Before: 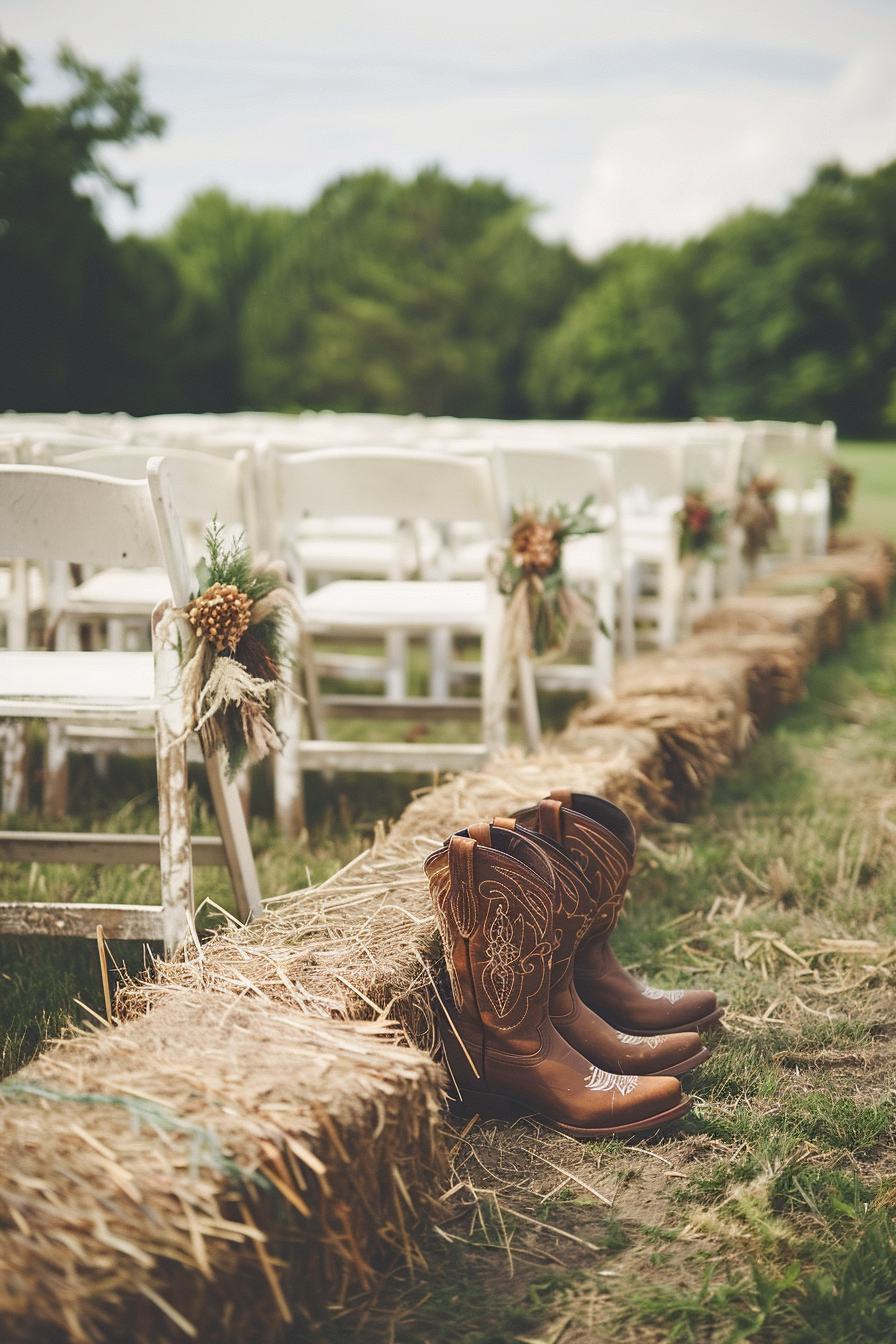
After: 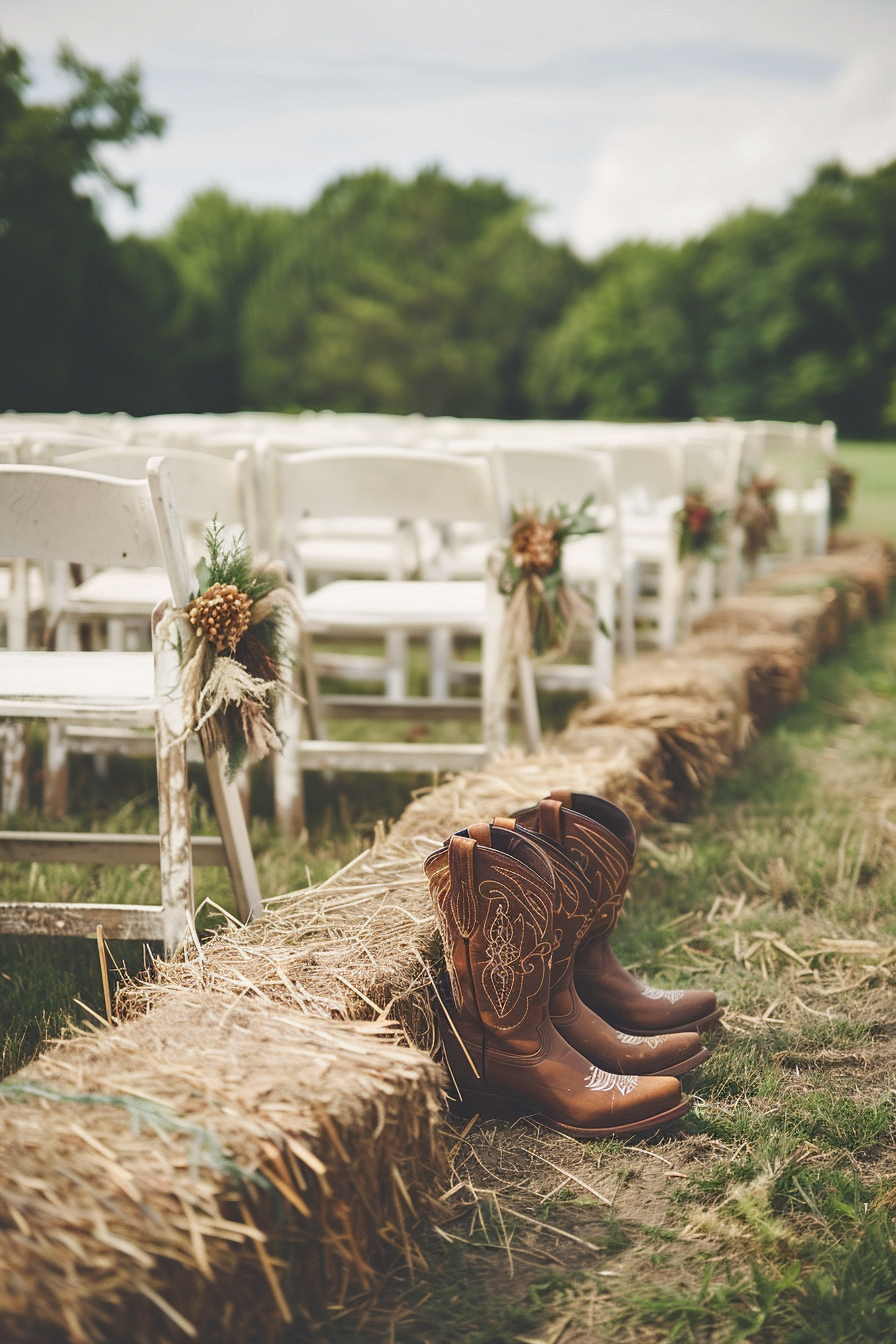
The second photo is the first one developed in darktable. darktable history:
shadows and highlights: shadows 20.82, highlights -35.73, soften with gaussian
